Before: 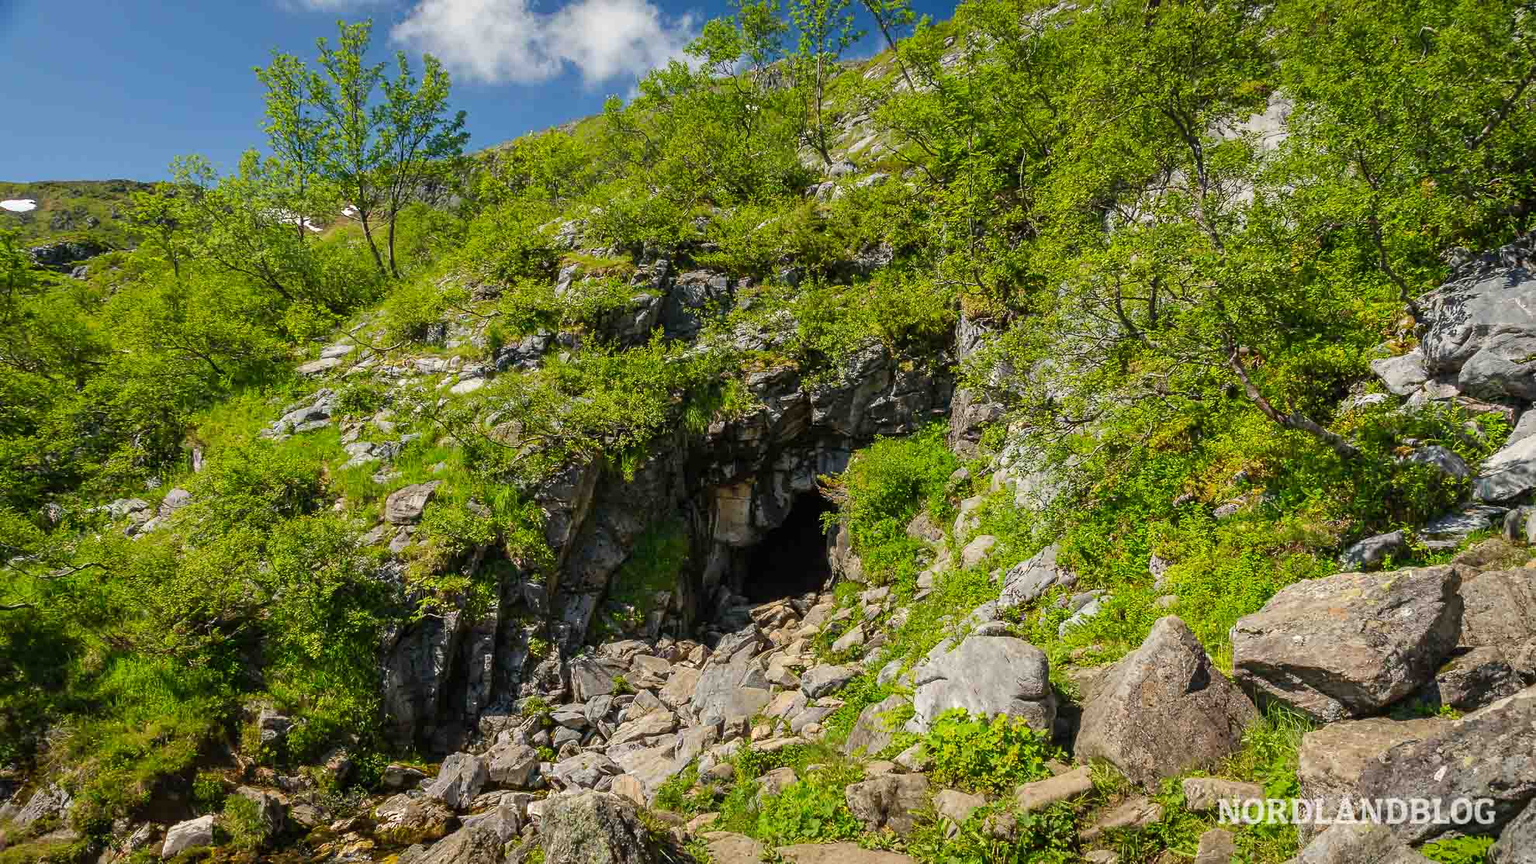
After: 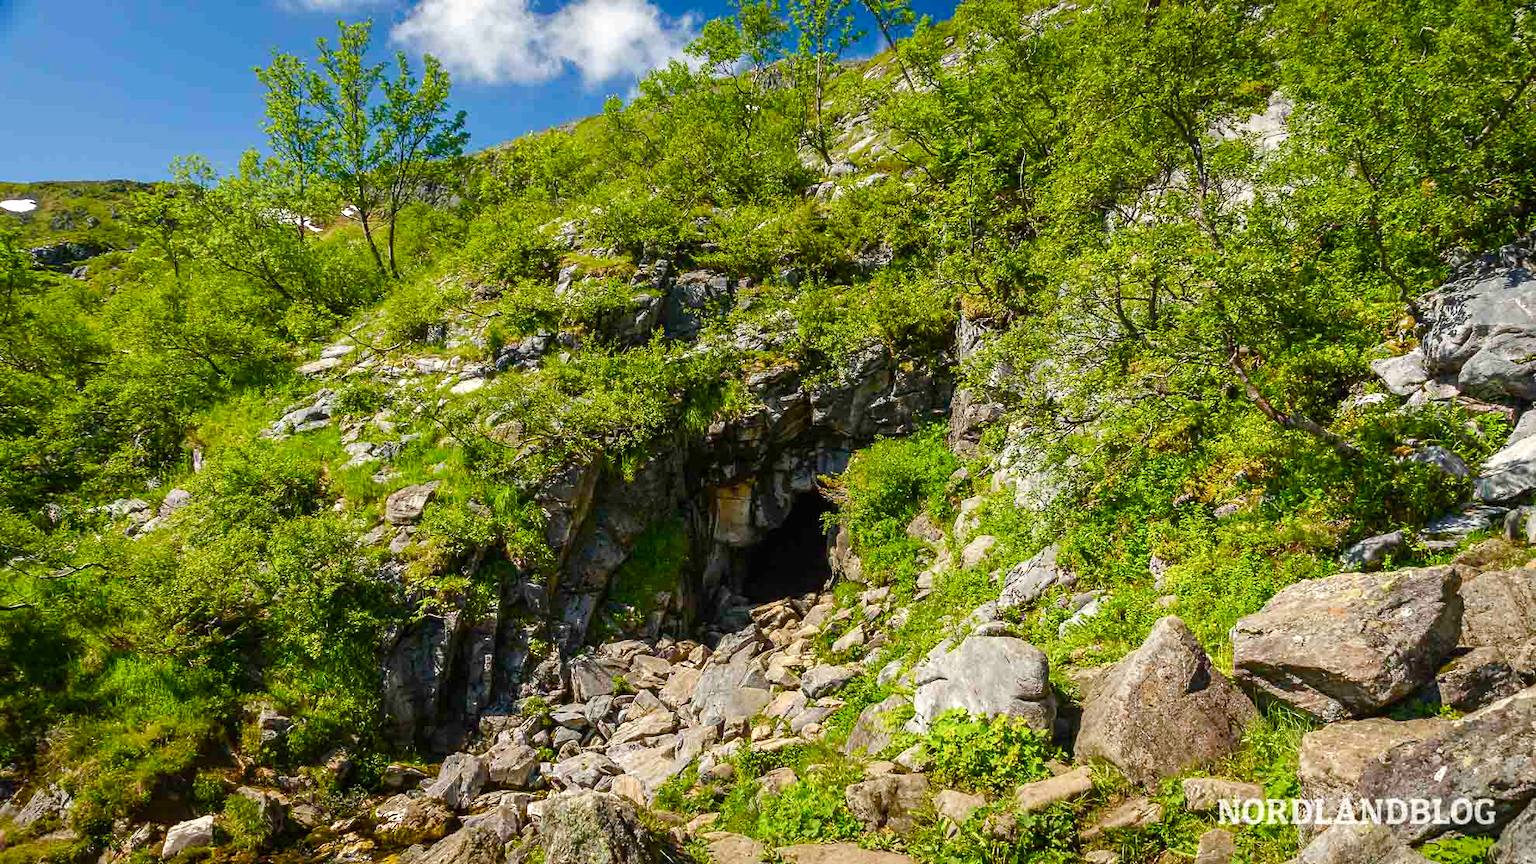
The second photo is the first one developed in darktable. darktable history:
color balance rgb: power › hue 329.79°, perceptual saturation grading › global saturation 25.164%, perceptual saturation grading › highlights -50.159%, perceptual saturation grading › shadows 30.794%, perceptual brilliance grading › highlights 9.44%, perceptual brilliance grading › mid-tones 4.532%, global vibrance 24.136%
